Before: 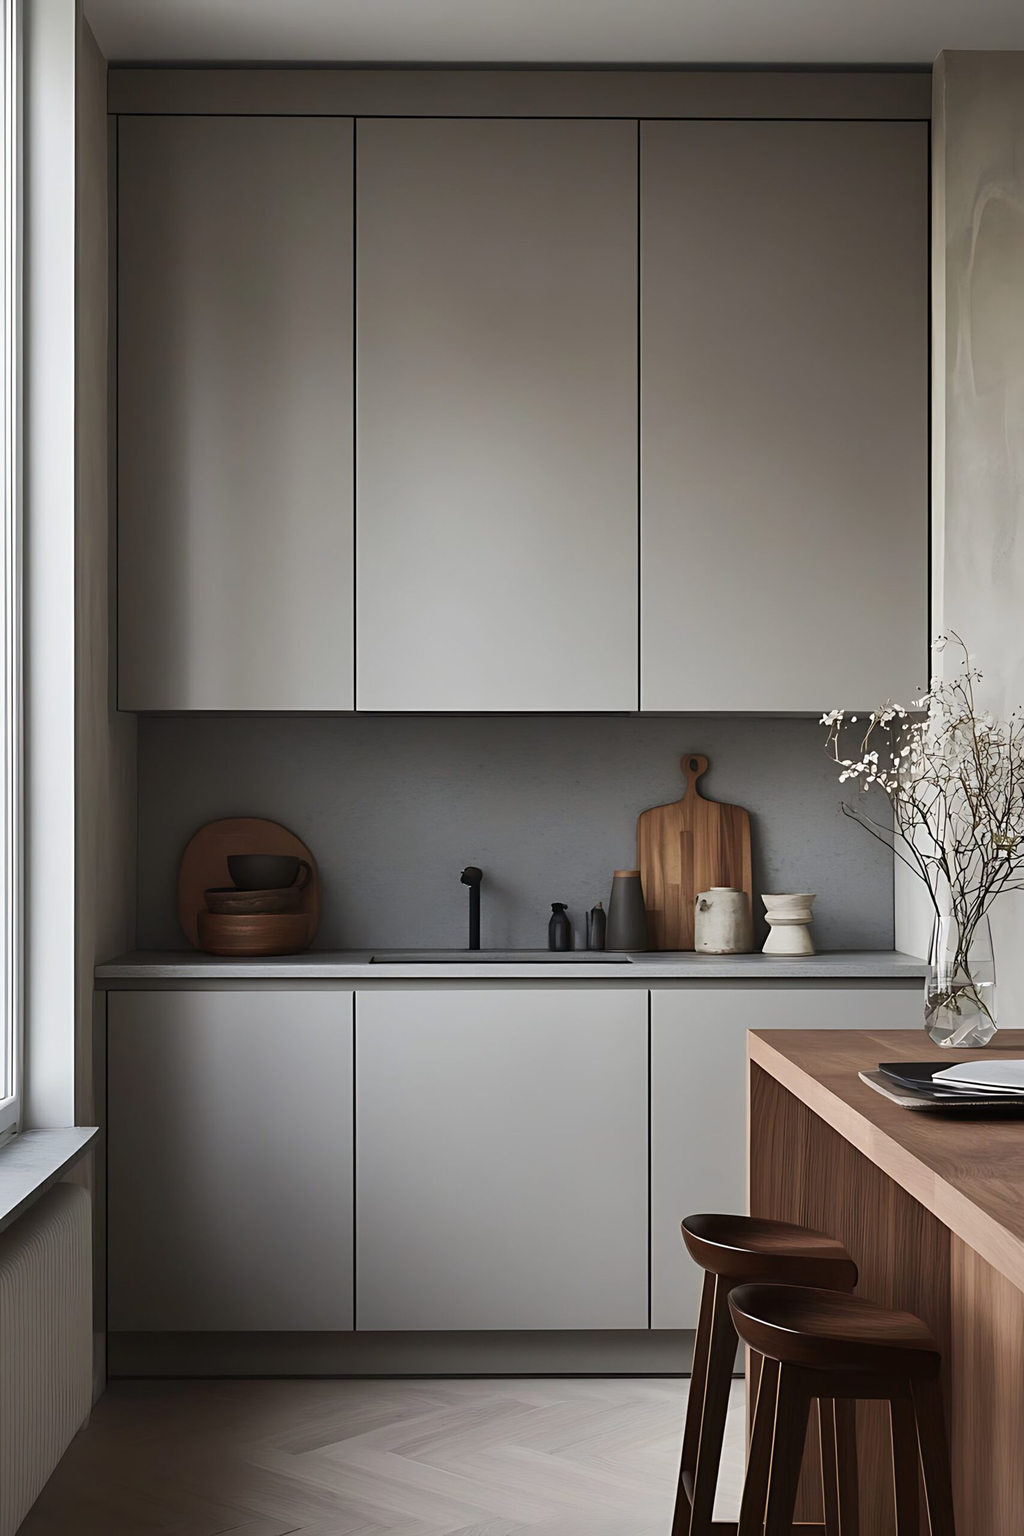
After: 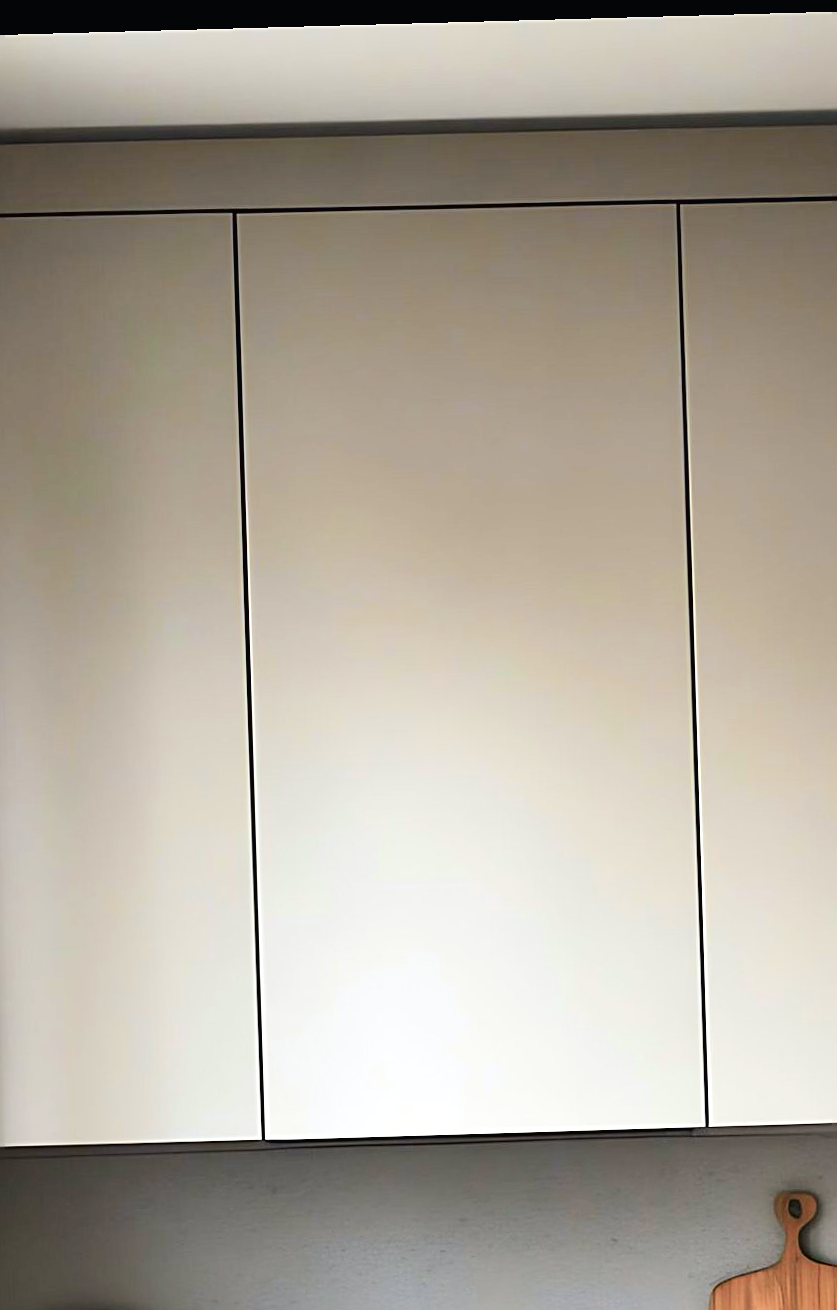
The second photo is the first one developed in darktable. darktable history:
crop: left 19.556%, right 30.401%, bottom 46.458%
exposure: black level correction 0, exposure 1 EV, compensate exposure bias true, compensate highlight preservation false
rotate and perspective: rotation -1.77°, lens shift (horizontal) 0.004, automatic cropping off
tone curve: curves: ch0 [(0, 0.013) (0.054, 0.018) (0.205, 0.197) (0.289, 0.309) (0.382, 0.437) (0.475, 0.552) (0.666, 0.743) (0.791, 0.85) (1, 0.998)]; ch1 [(0, 0) (0.394, 0.338) (0.449, 0.404) (0.499, 0.498) (0.526, 0.528) (0.543, 0.564) (0.589, 0.633) (0.66, 0.687) (0.783, 0.804) (1, 1)]; ch2 [(0, 0) (0.304, 0.31) (0.403, 0.399) (0.441, 0.421) (0.474, 0.466) (0.498, 0.496) (0.524, 0.538) (0.555, 0.584) (0.633, 0.665) (0.7, 0.711) (1, 1)], color space Lab, independent channels, preserve colors none
sharpen: on, module defaults
